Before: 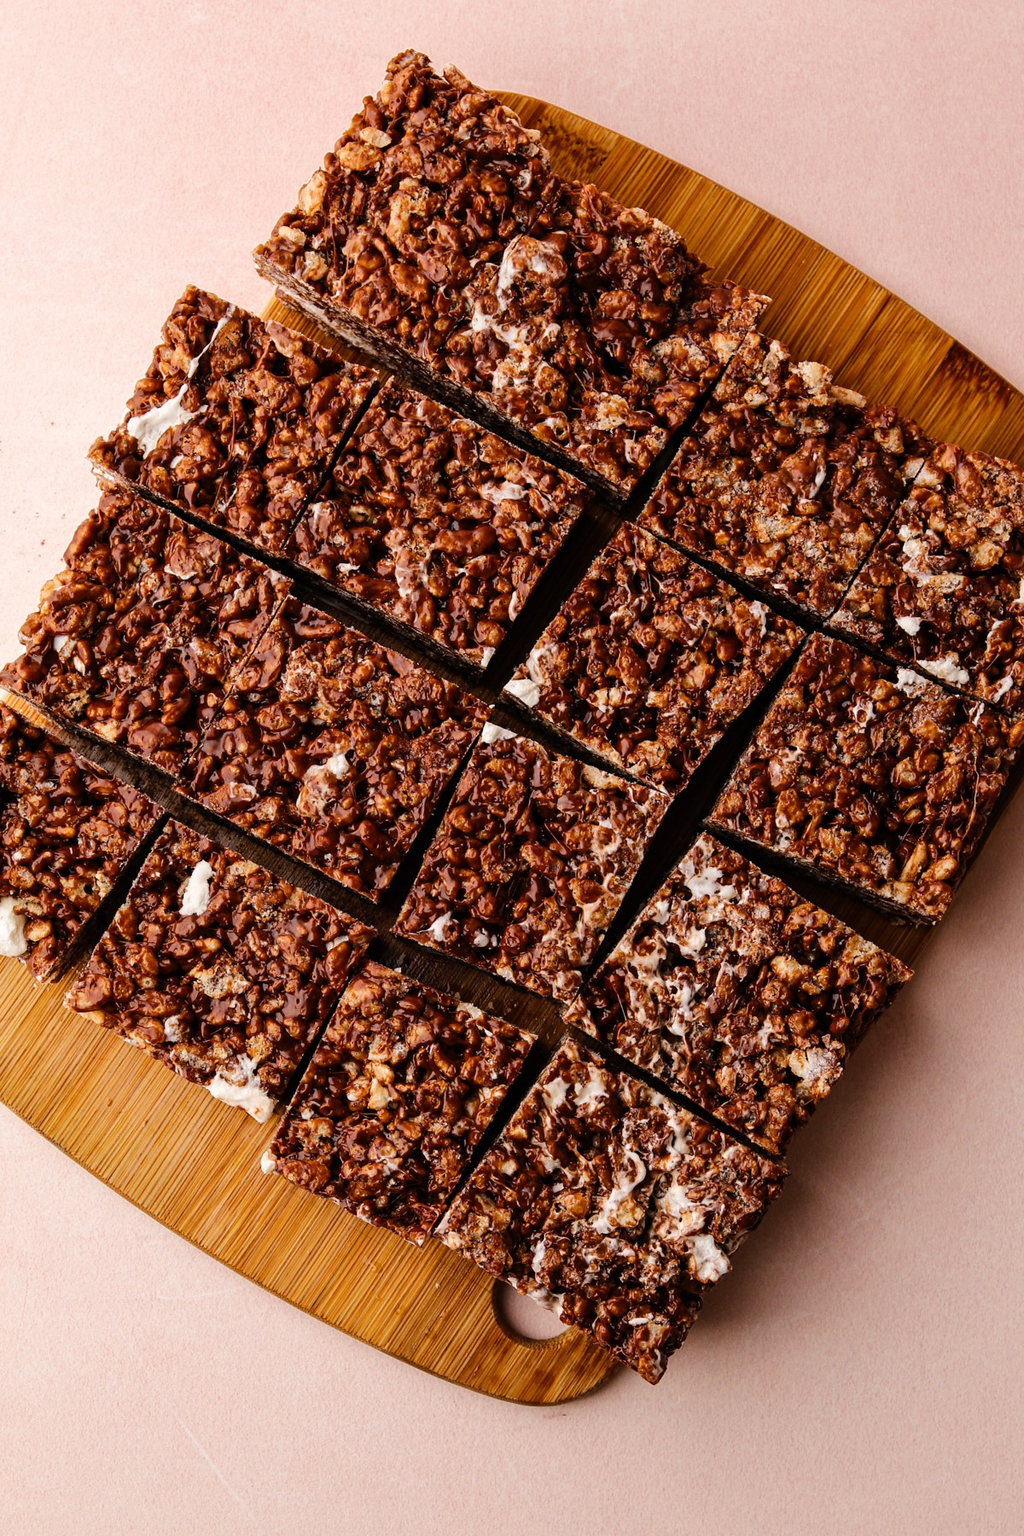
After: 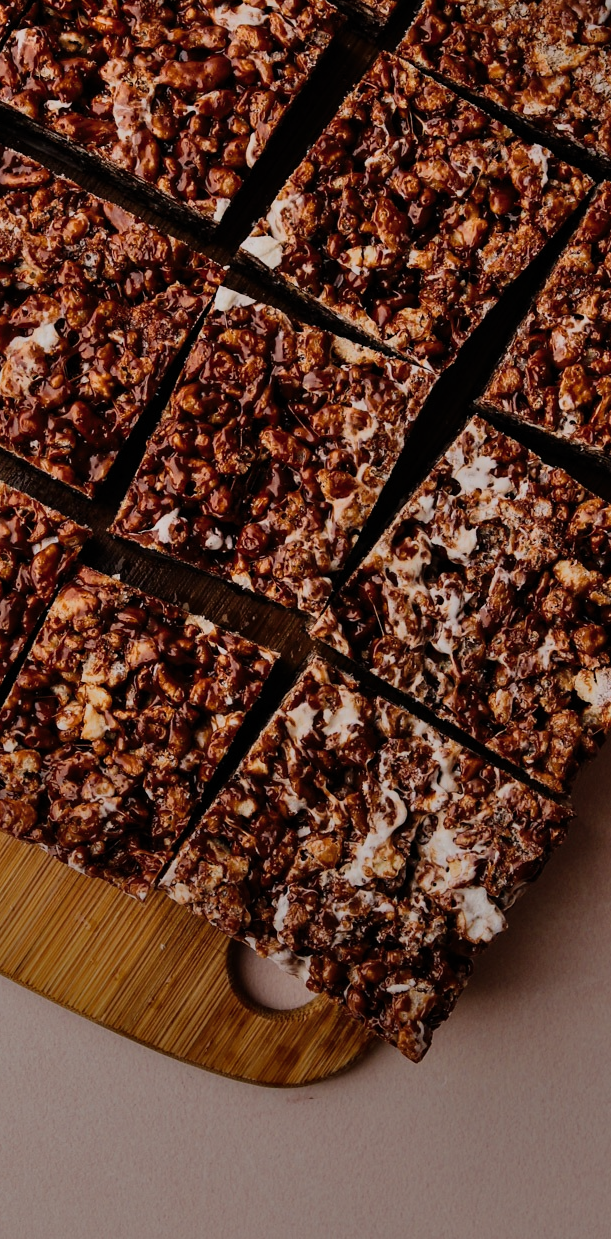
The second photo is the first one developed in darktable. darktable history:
shadows and highlights: low approximation 0.01, soften with gaussian
crop and rotate: left 29.237%, top 31.152%, right 19.807%
exposure: exposure -1.468 EV, compensate highlight preservation false
